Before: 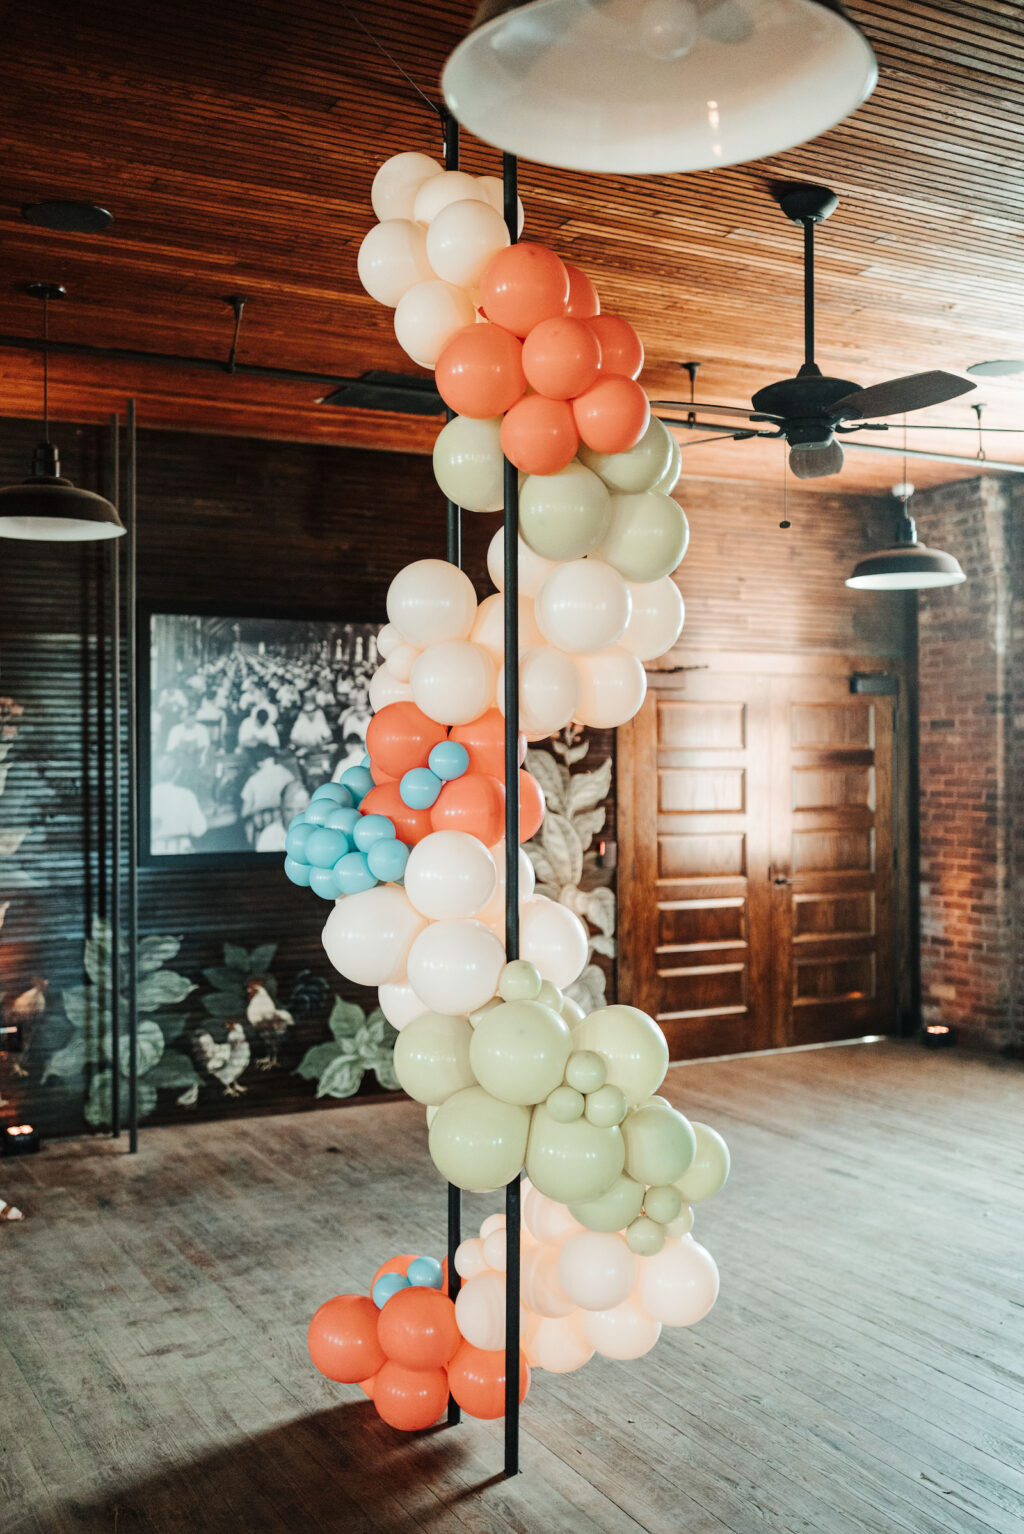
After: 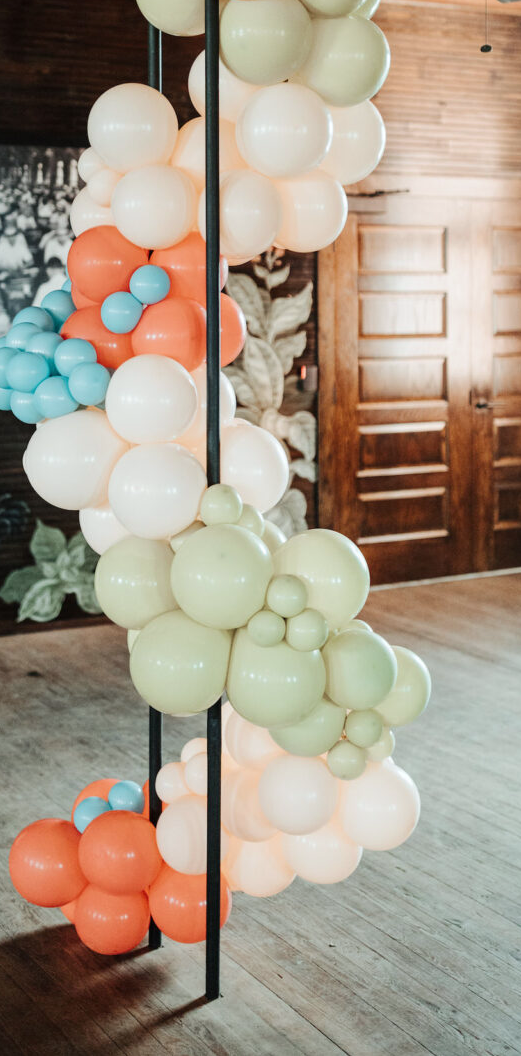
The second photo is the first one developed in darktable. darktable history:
white balance: red 0.986, blue 1.01
crop and rotate: left 29.237%, top 31.152%, right 19.807%
